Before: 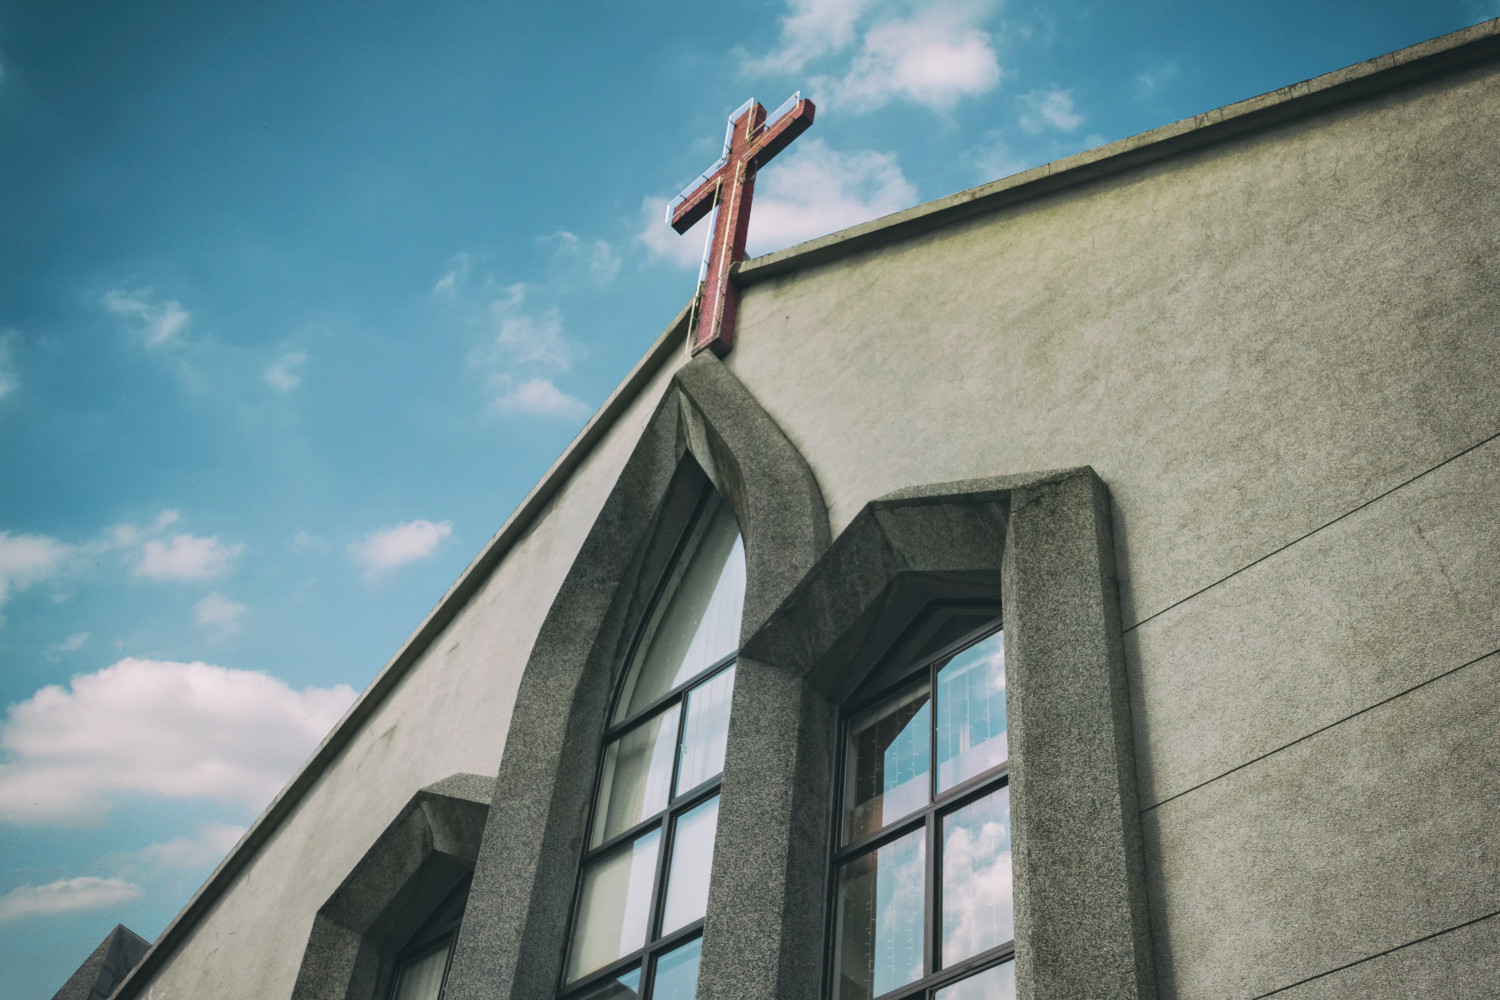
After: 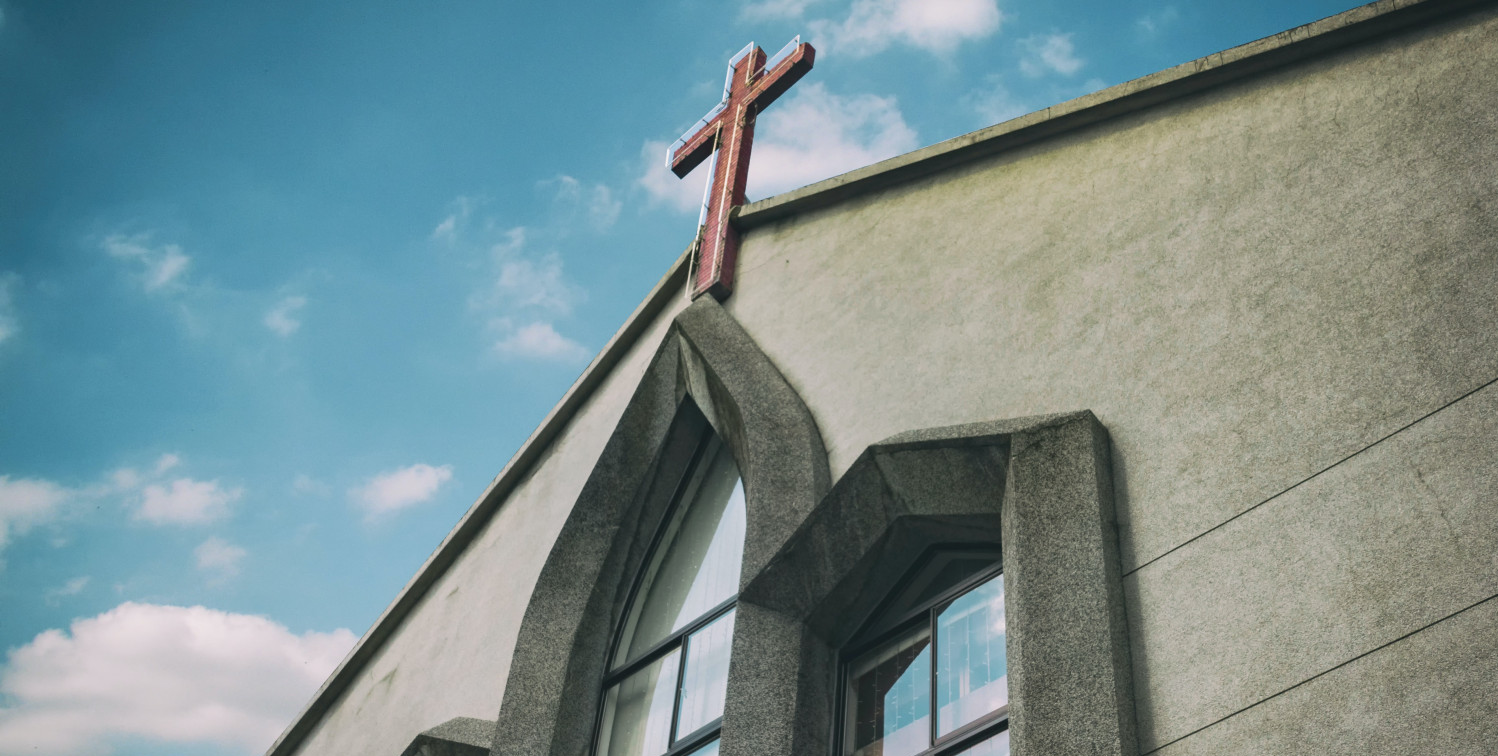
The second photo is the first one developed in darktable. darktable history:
crop: top 5.685%, bottom 17.822%
